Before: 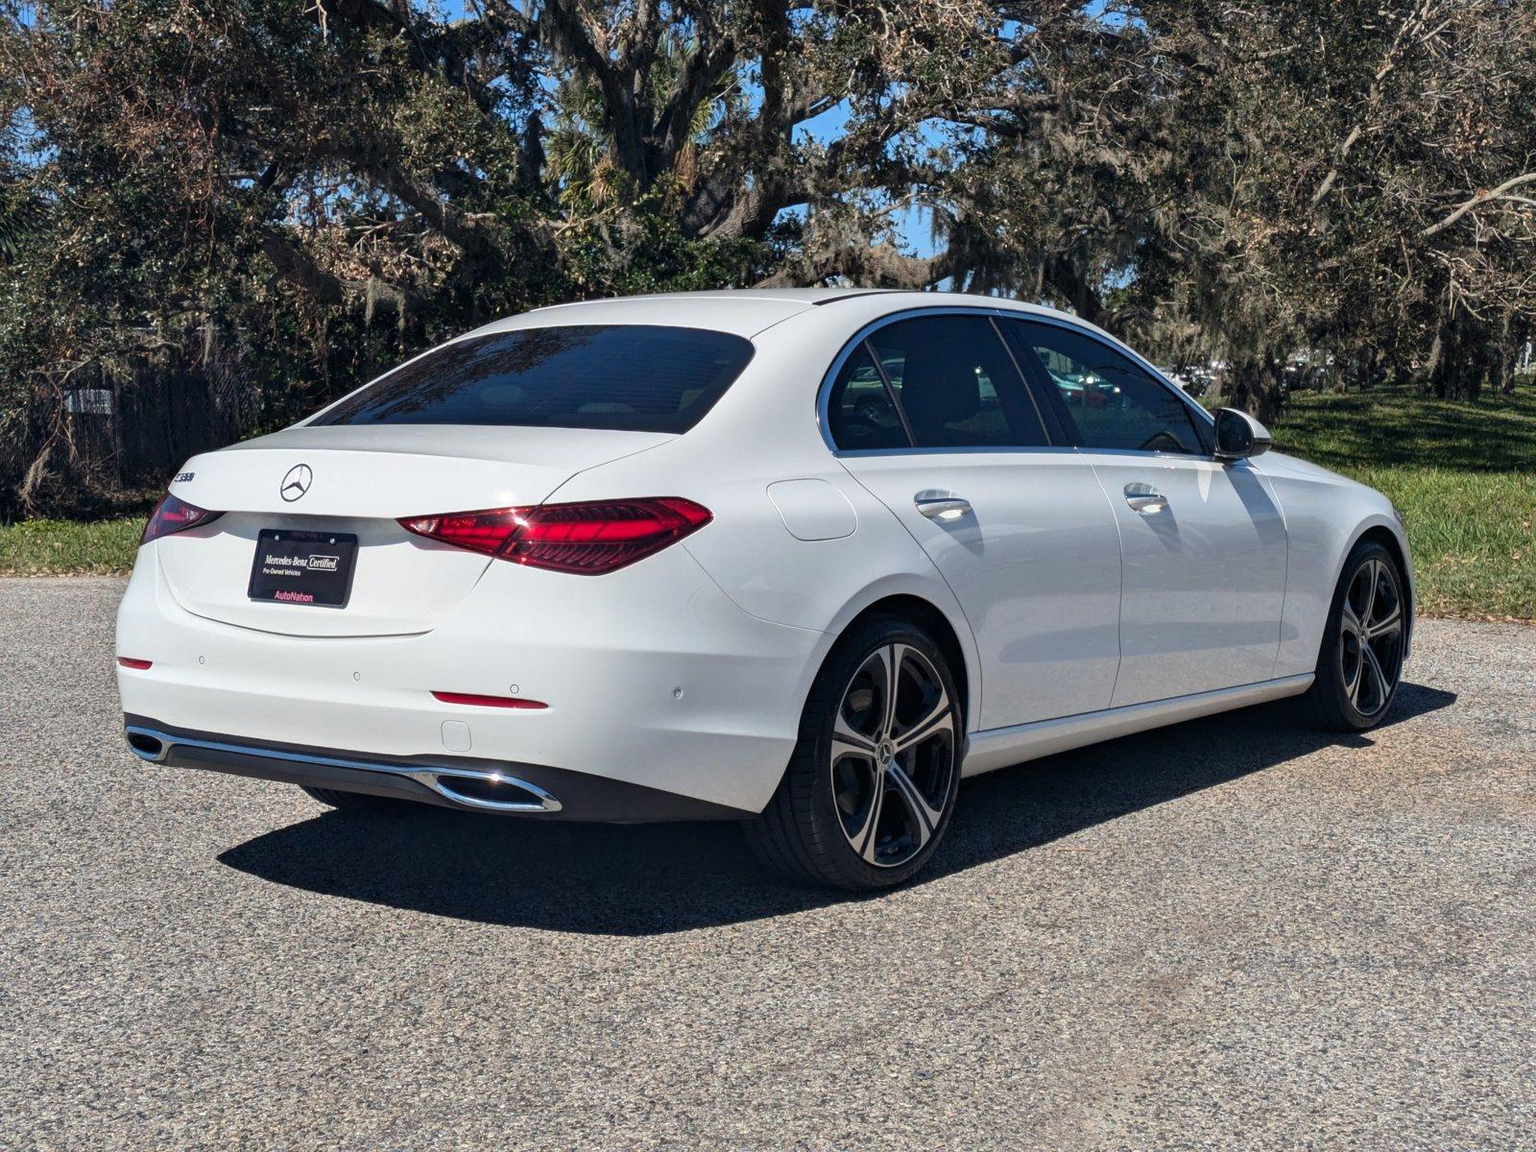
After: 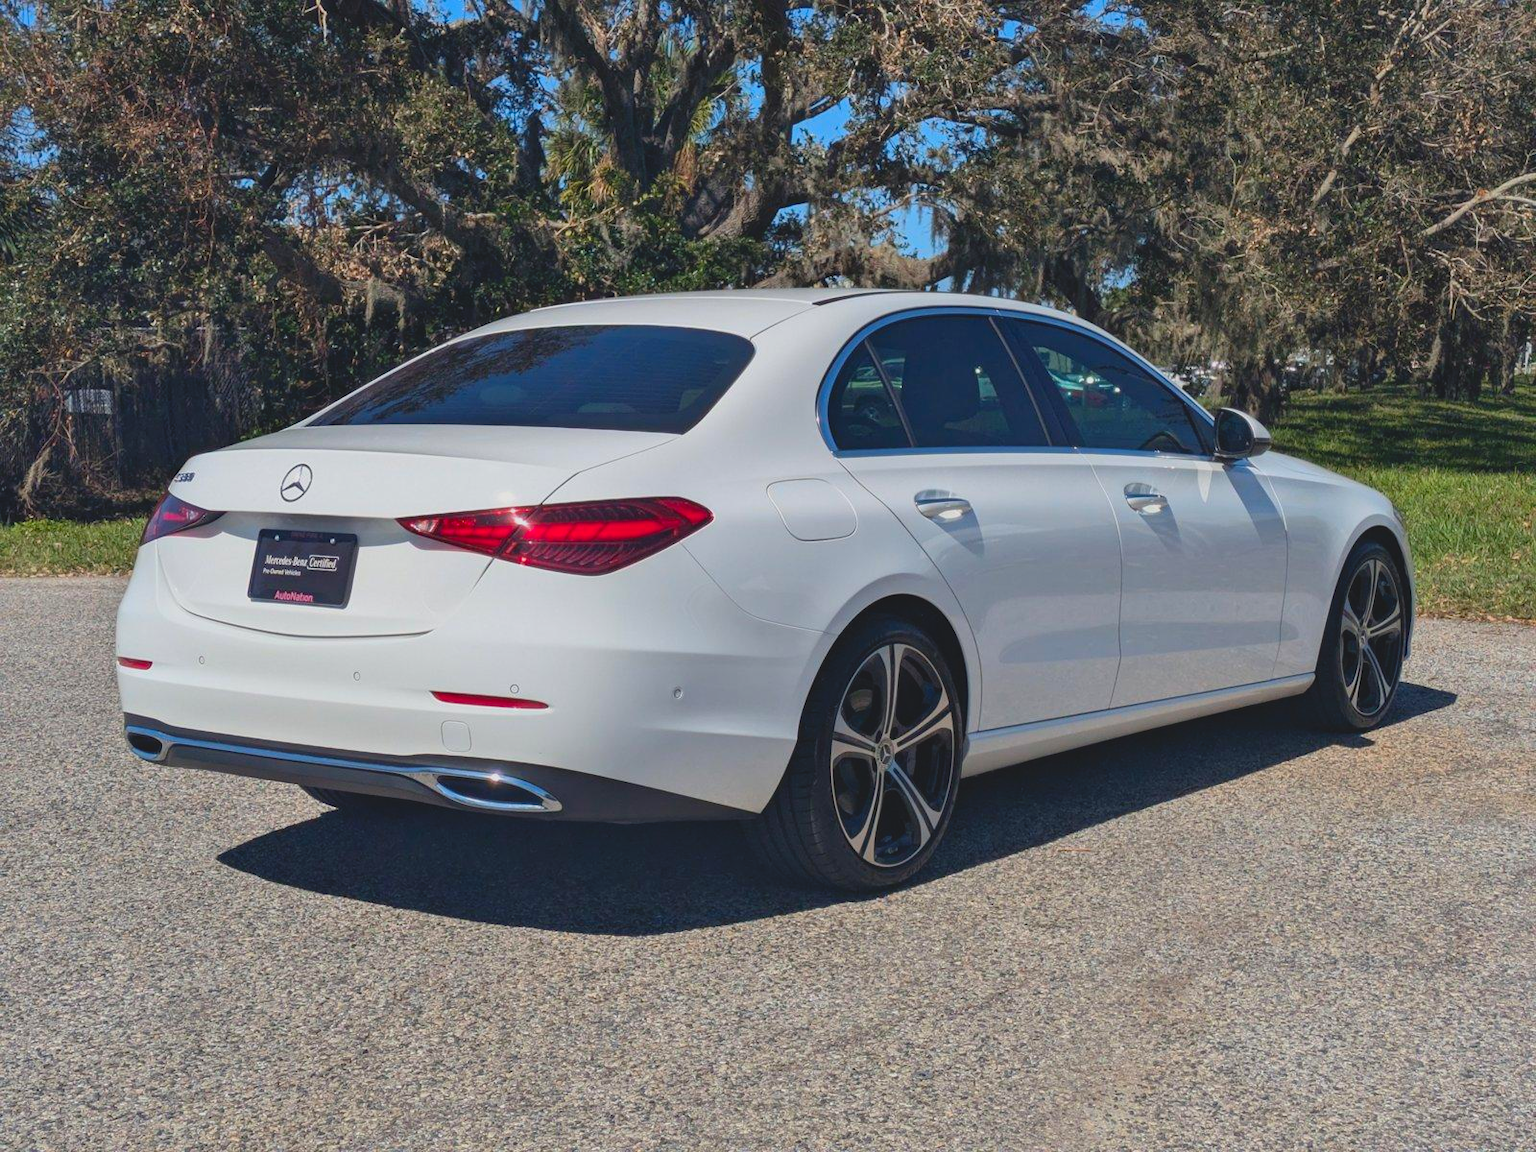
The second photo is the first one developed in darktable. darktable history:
contrast brightness saturation: contrast -0.195, saturation 0.189
